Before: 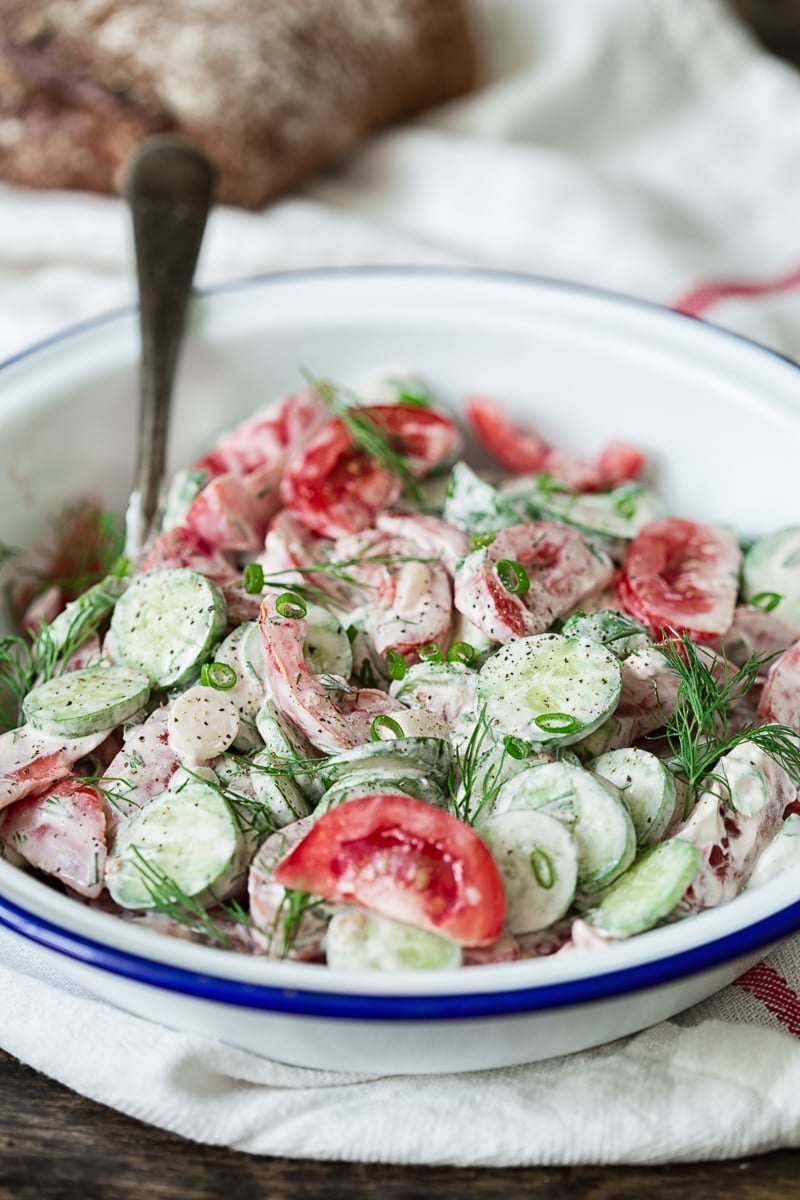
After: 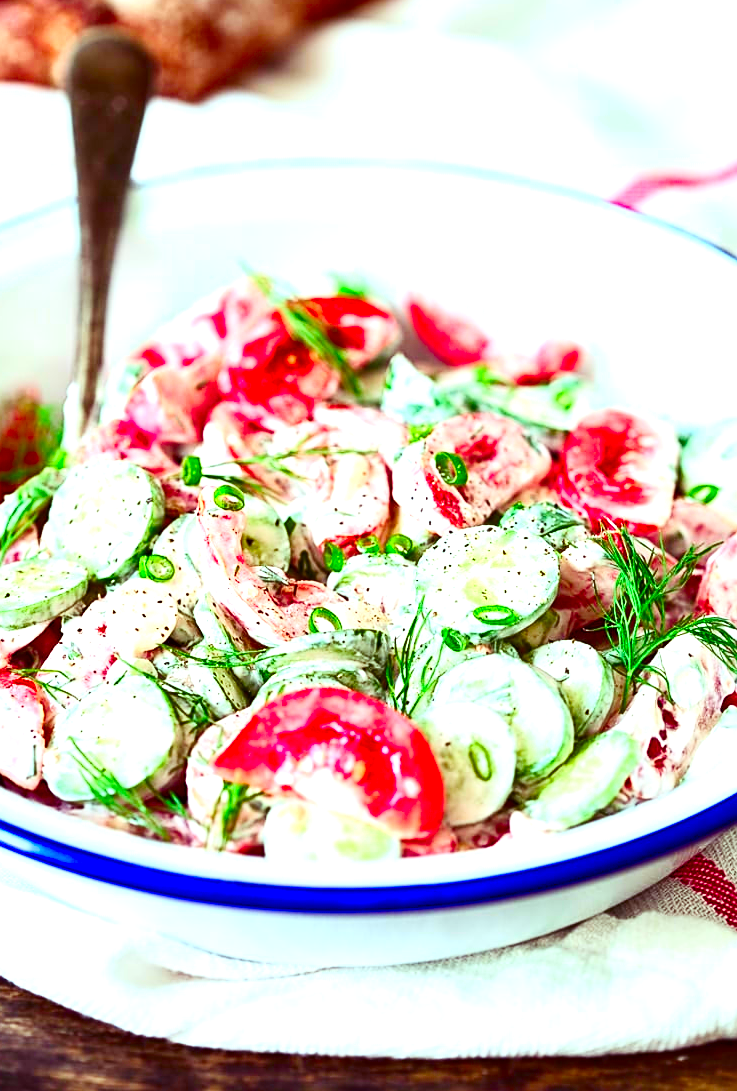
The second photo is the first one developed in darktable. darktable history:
contrast brightness saturation: contrast 0.263, brightness 0.011, saturation 0.885
crop and rotate: left 7.826%, top 9.043%
color correction: highlights a* -4.97, highlights b* -4.14, shadows a* 4.19, shadows b* 4.47
exposure: black level correction 0, exposure 0.499 EV, compensate highlight preservation false
sharpen: amount 0.211
tone equalizer: -7 EV 0.173 EV, -6 EV 0.143 EV, -5 EV 0.084 EV, -4 EV 0.079 EV, -2 EV -0.029 EV, -1 EV -0.064 EV, +0 EV -0.059 EV, mask exposure compensation -0.49 EV
color balance rgb: shadows lift › luminance 0.383%, shadows lift › chroma 6.841%, shadows lift › hue 298.38°, perceptual saturation grading › global saturation 0.165%, perceptual saturation grading › highlights -33.544%, perceptual saturation grading › mid-tones 14.95%, perceptual saturation grading › shadows 47.48%, perceptual brilliance grading › global brilliance 18.056%
